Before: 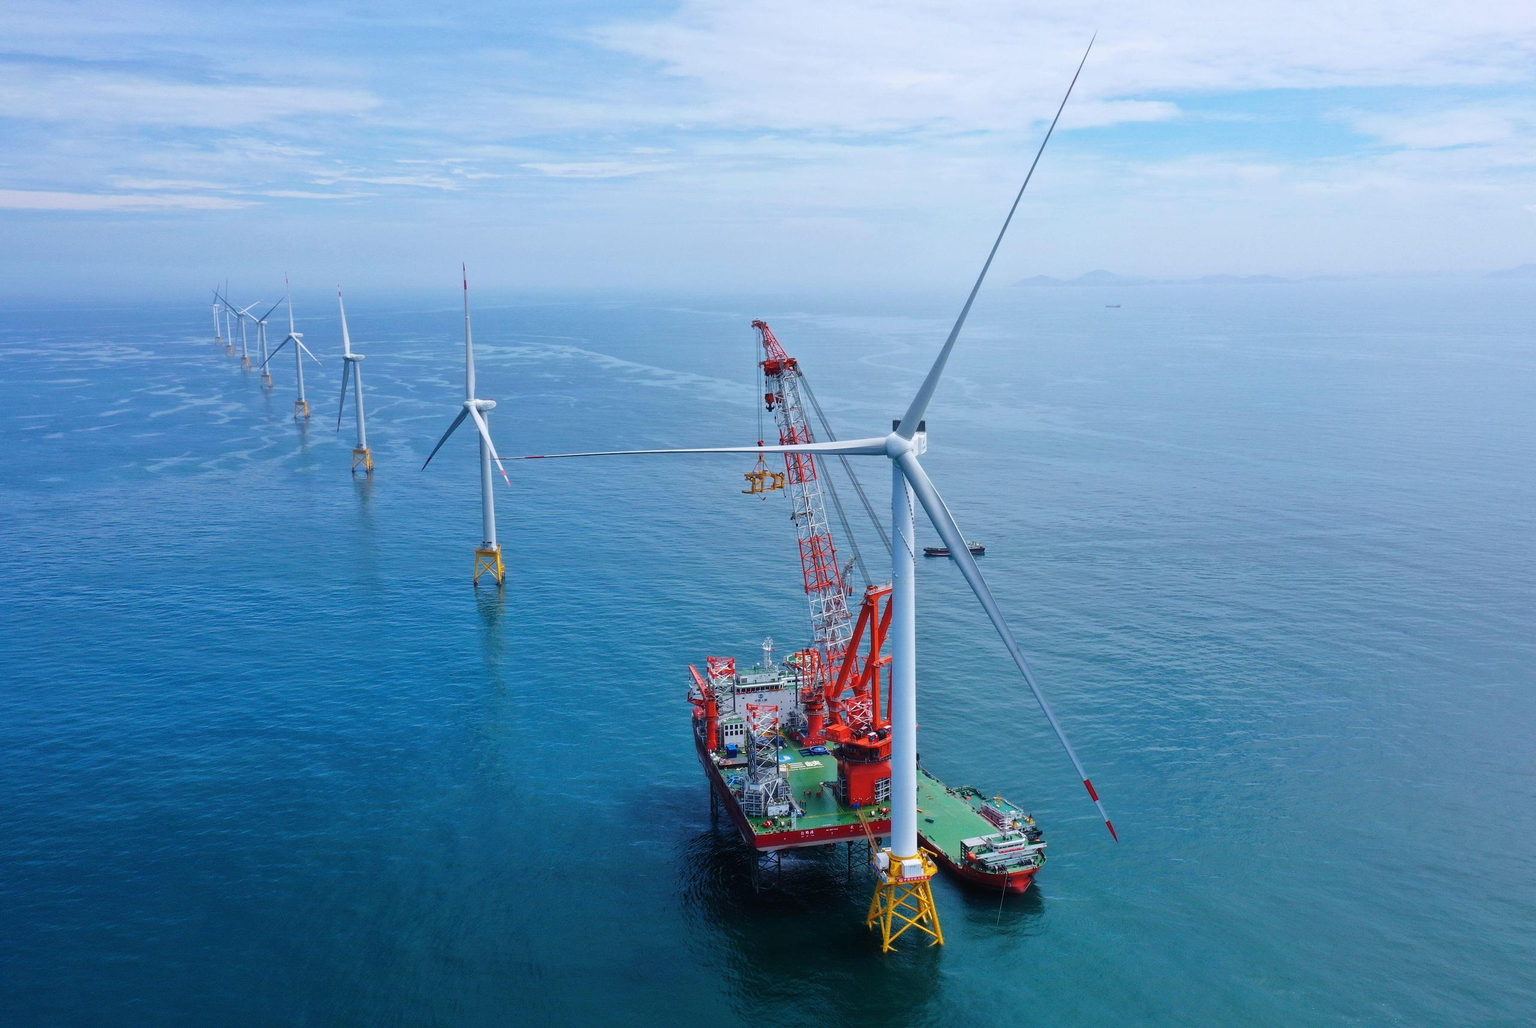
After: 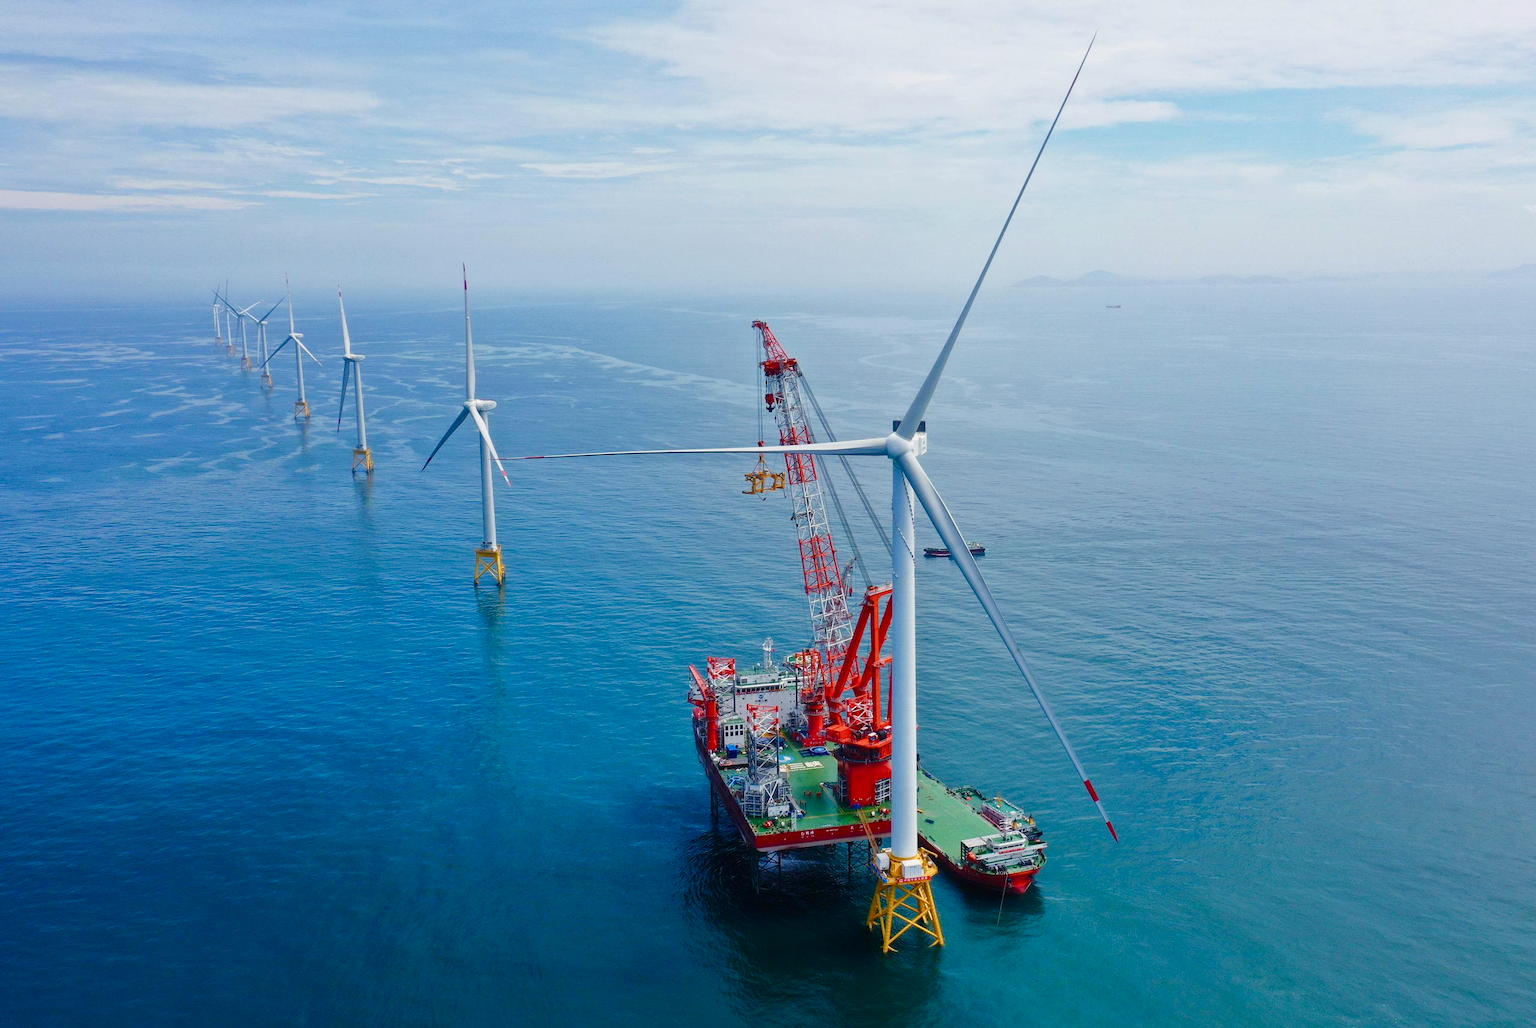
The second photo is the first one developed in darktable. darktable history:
contrast brightness saturation: contrast 0.055
color balance rgb: highlights gain › chroma 3.028%, highlights gain › hue 77.04°, perceptual saturation grading › global saturation 20%, perceptual saturation grading › highlights -49.9%, perceptual saturation grading › shadows 25.926%, global vibrance 20%
